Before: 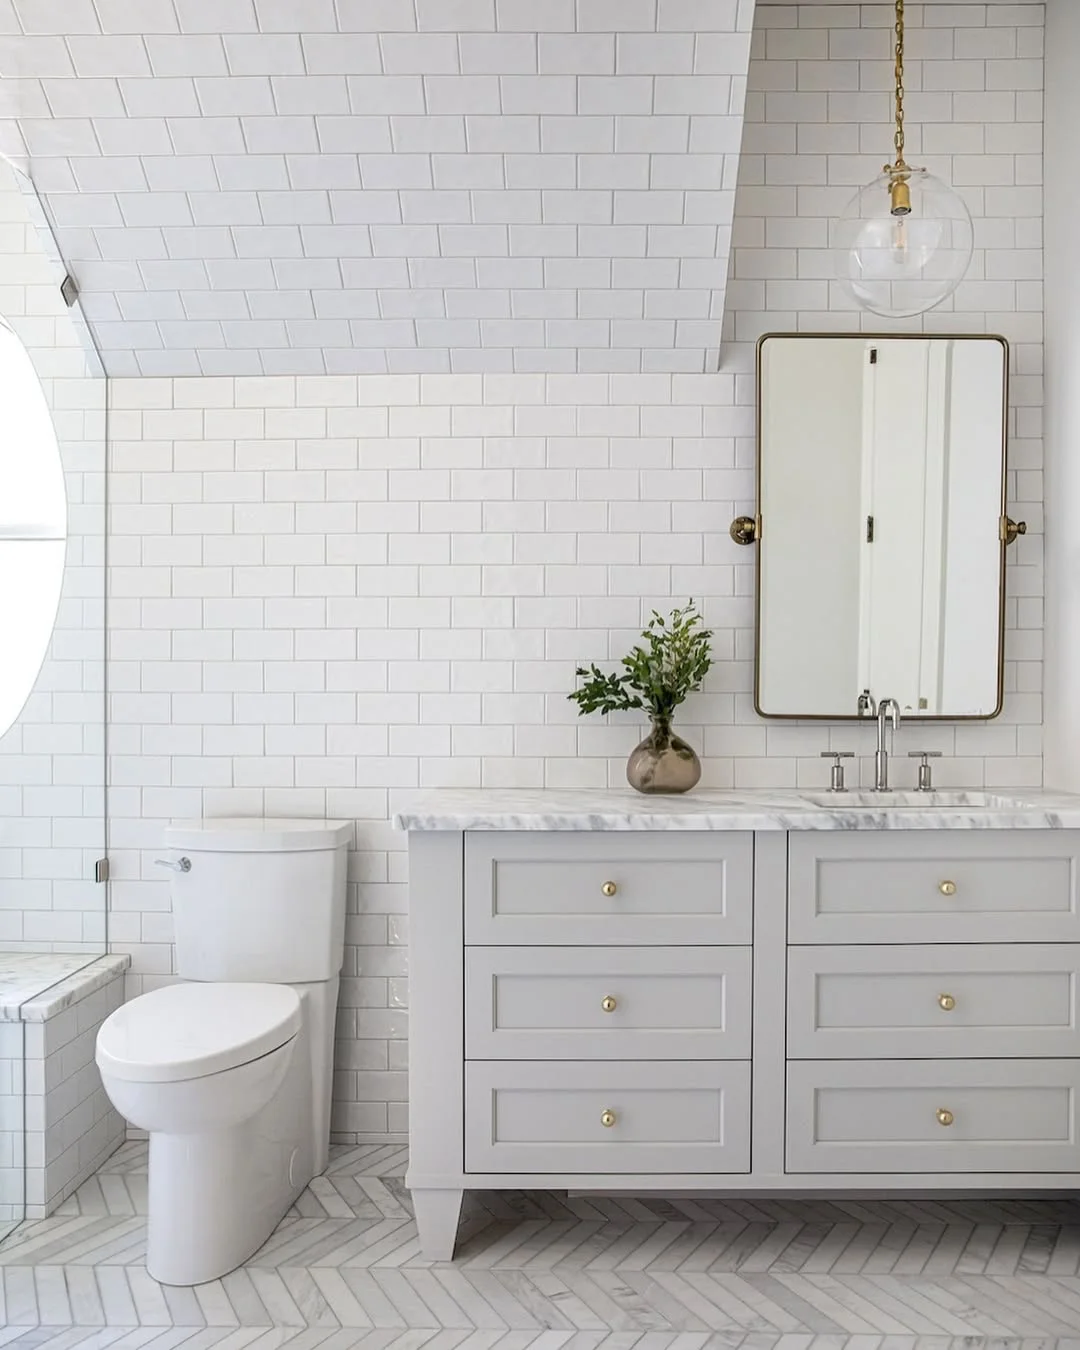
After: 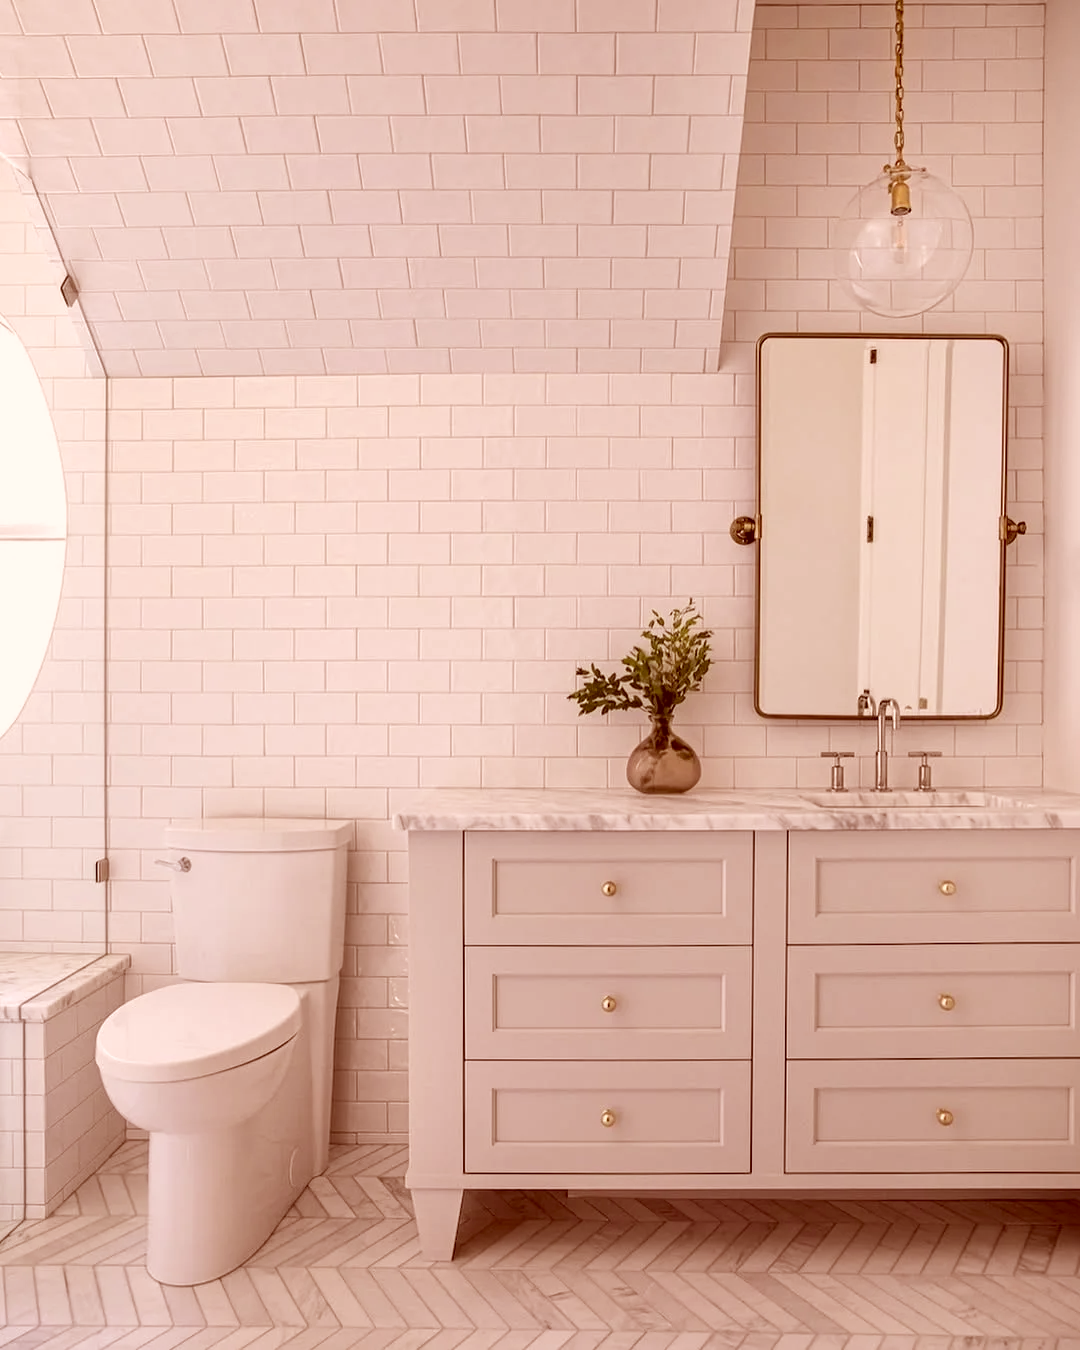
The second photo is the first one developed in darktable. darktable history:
color correction: highlights a* 9.02, highlights b* 8.46, shadows a* 39.95, shadows b* 39.74, saturation 0.795
